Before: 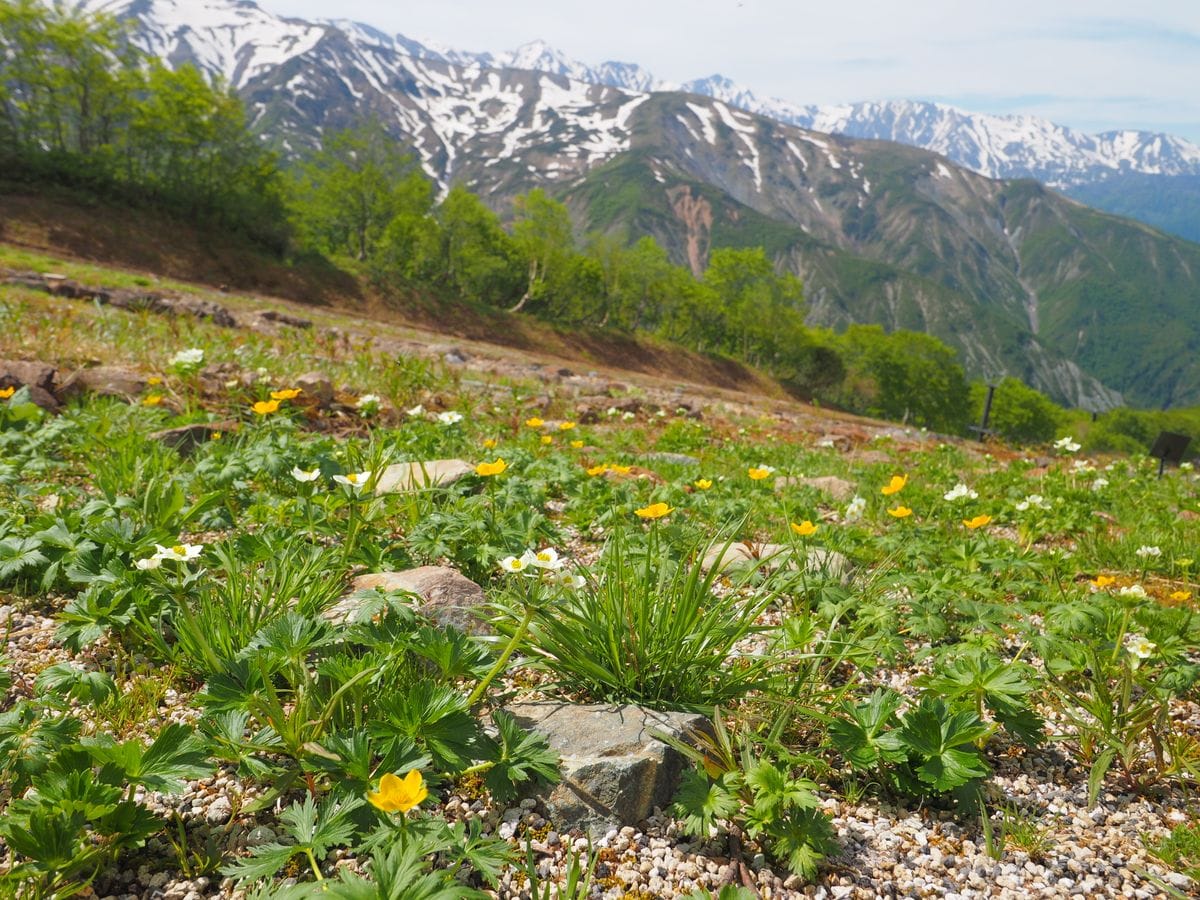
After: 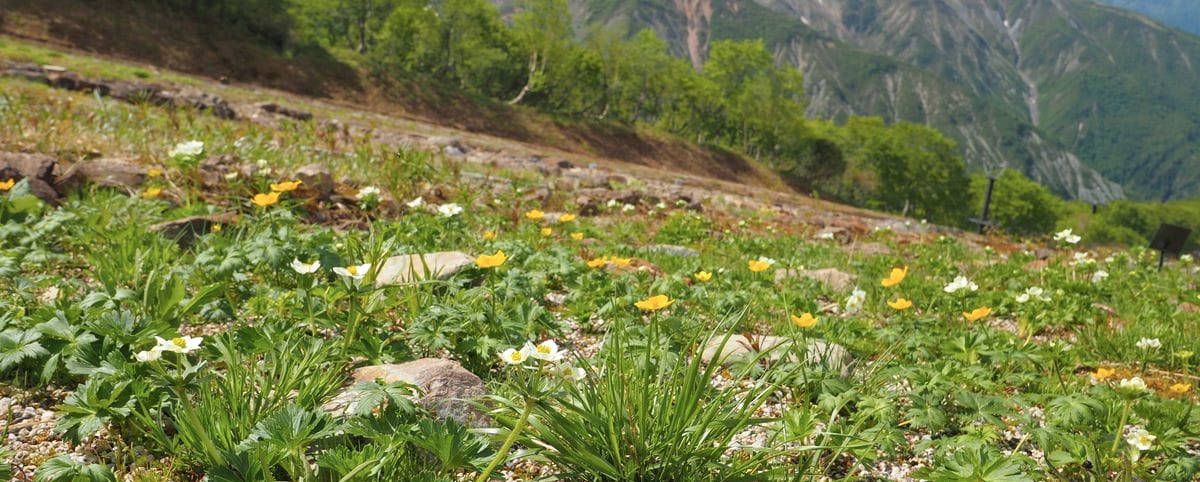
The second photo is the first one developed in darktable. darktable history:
crop and rotate: top 23.182%, bottom 23.203%
color correction: highlights b* -0.058, saturation 0.871
local contrast: mode bilateral grid, contrast 28, coarseness 16, detail 116%, midtone range 0.2
